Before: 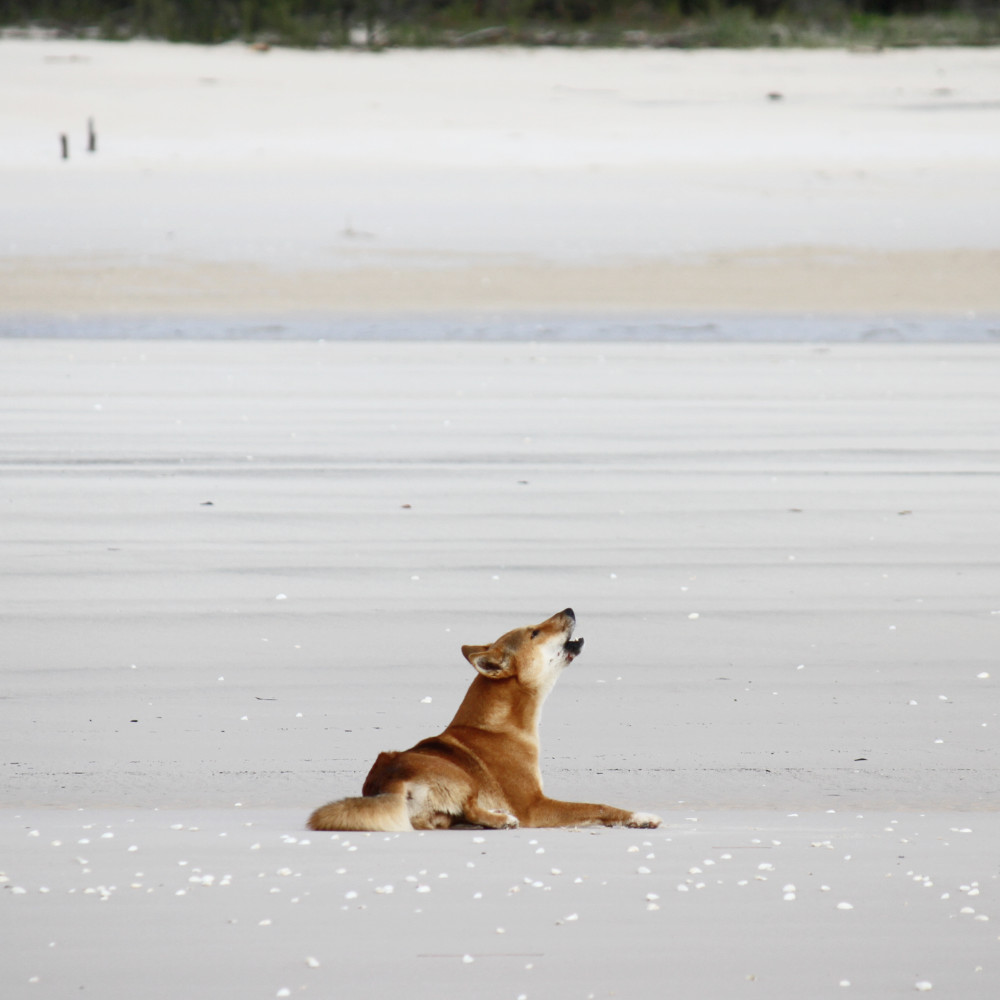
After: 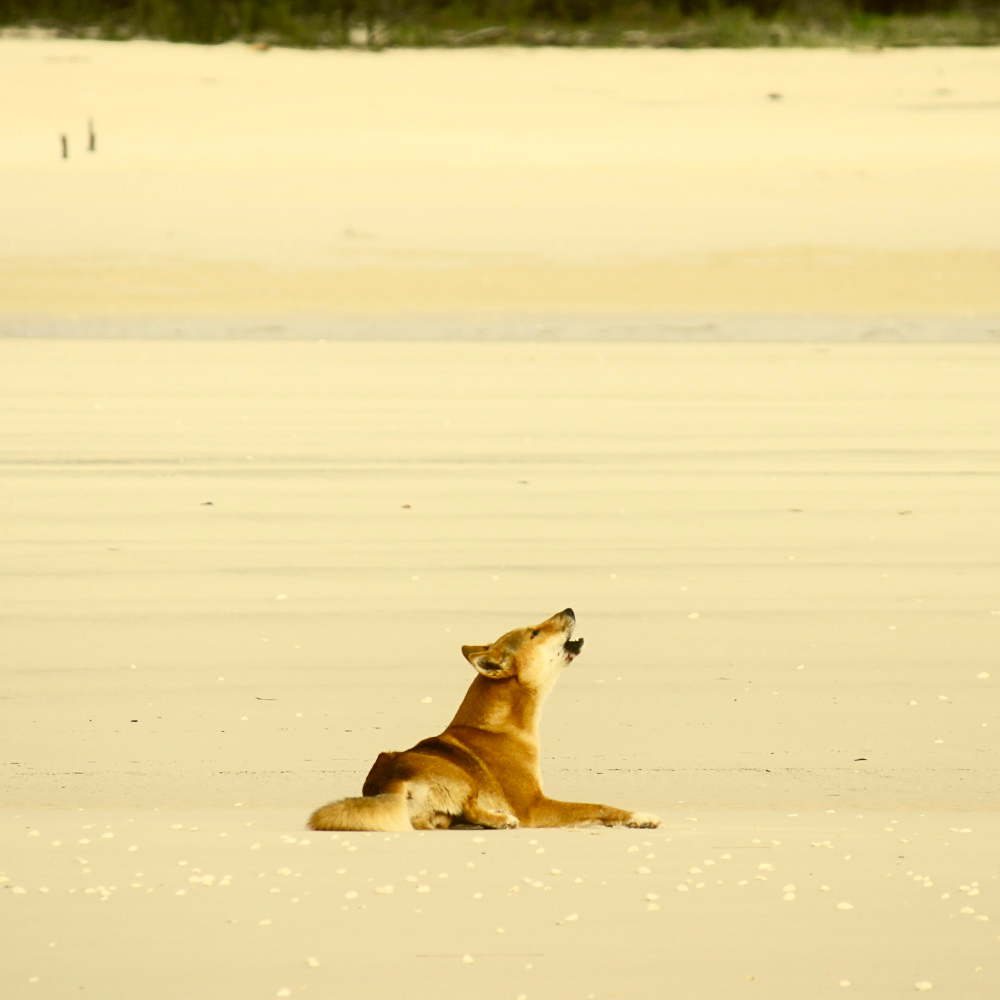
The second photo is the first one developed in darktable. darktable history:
contrast equalizer: octaves 7, y [[0.6 ×6], [0.55 ×6], [0 ×6], [0 ×6], [0 ×6]], mix -0.36
sharpen: amount 0.2
color correction: highlights a* 0.162, highlights b* 29.53, shadows a* -0.162, shadows b* 21.09
tone curve: curves: ch0 [(0, 0) (0.004, 0.001) (0.133, 0.112) (0.325, 0.362) (0.832, 0.893) (1, 1)], color space Lab, linked channels, preserve colors none
